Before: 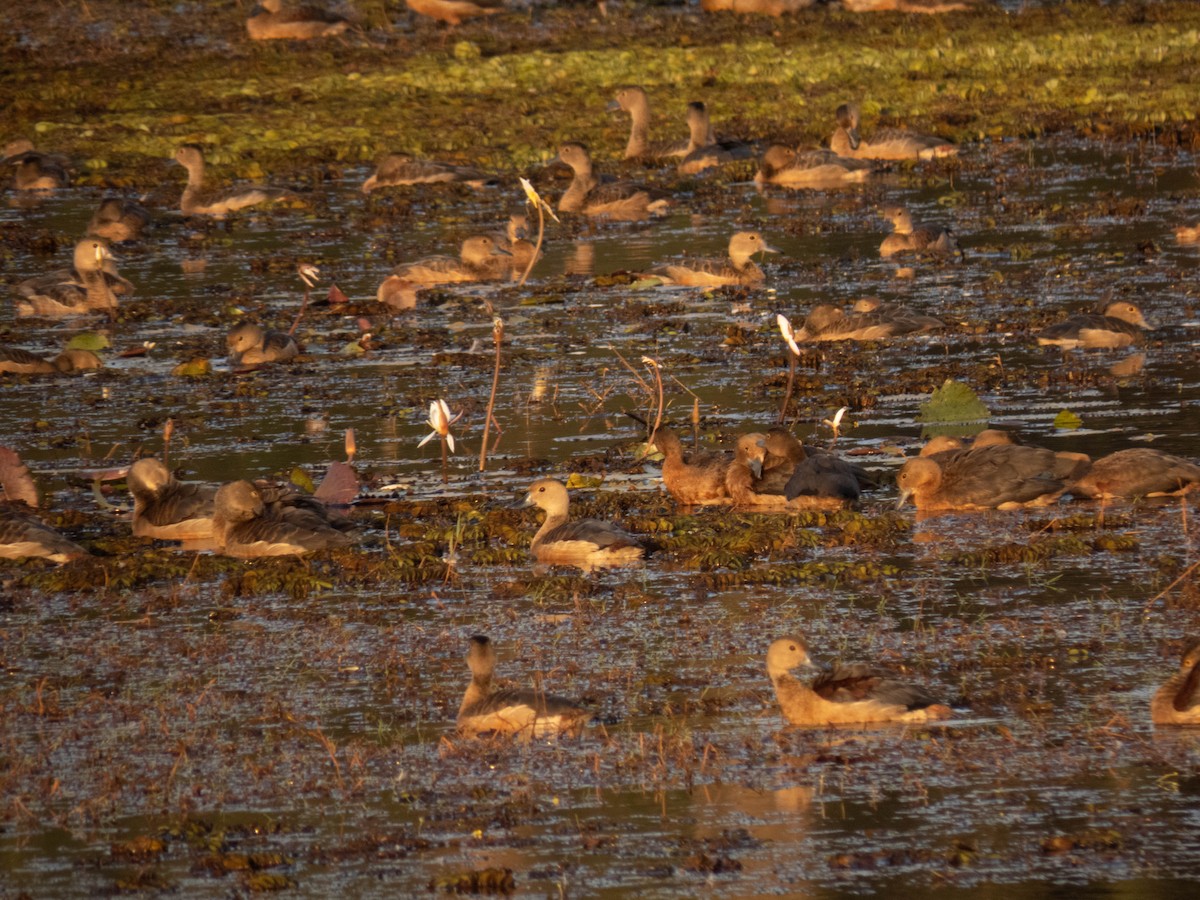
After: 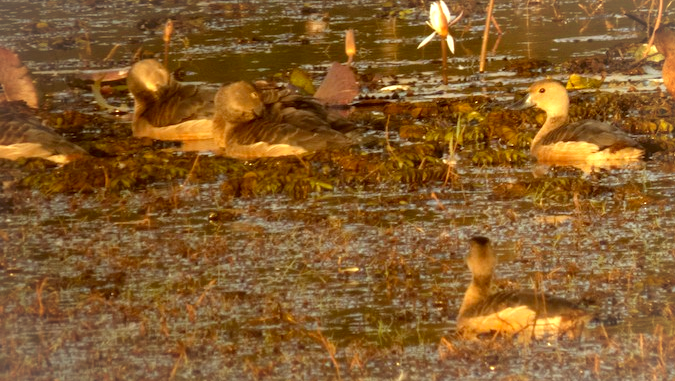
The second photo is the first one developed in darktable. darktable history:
exposure: black level correction 0, exposure 0.701 EV, compensate highlight preservation false
vignetting: fall-off start 87.49%, brightness 0.057, saturation 0.001, automatic ratio true
color correction: highlights a* -5.94, highlights b* 9.33, shadows a* 10.38, shadows b* 23.81
crop: top 44.438%, right 43.735%, bottom 13.209%
